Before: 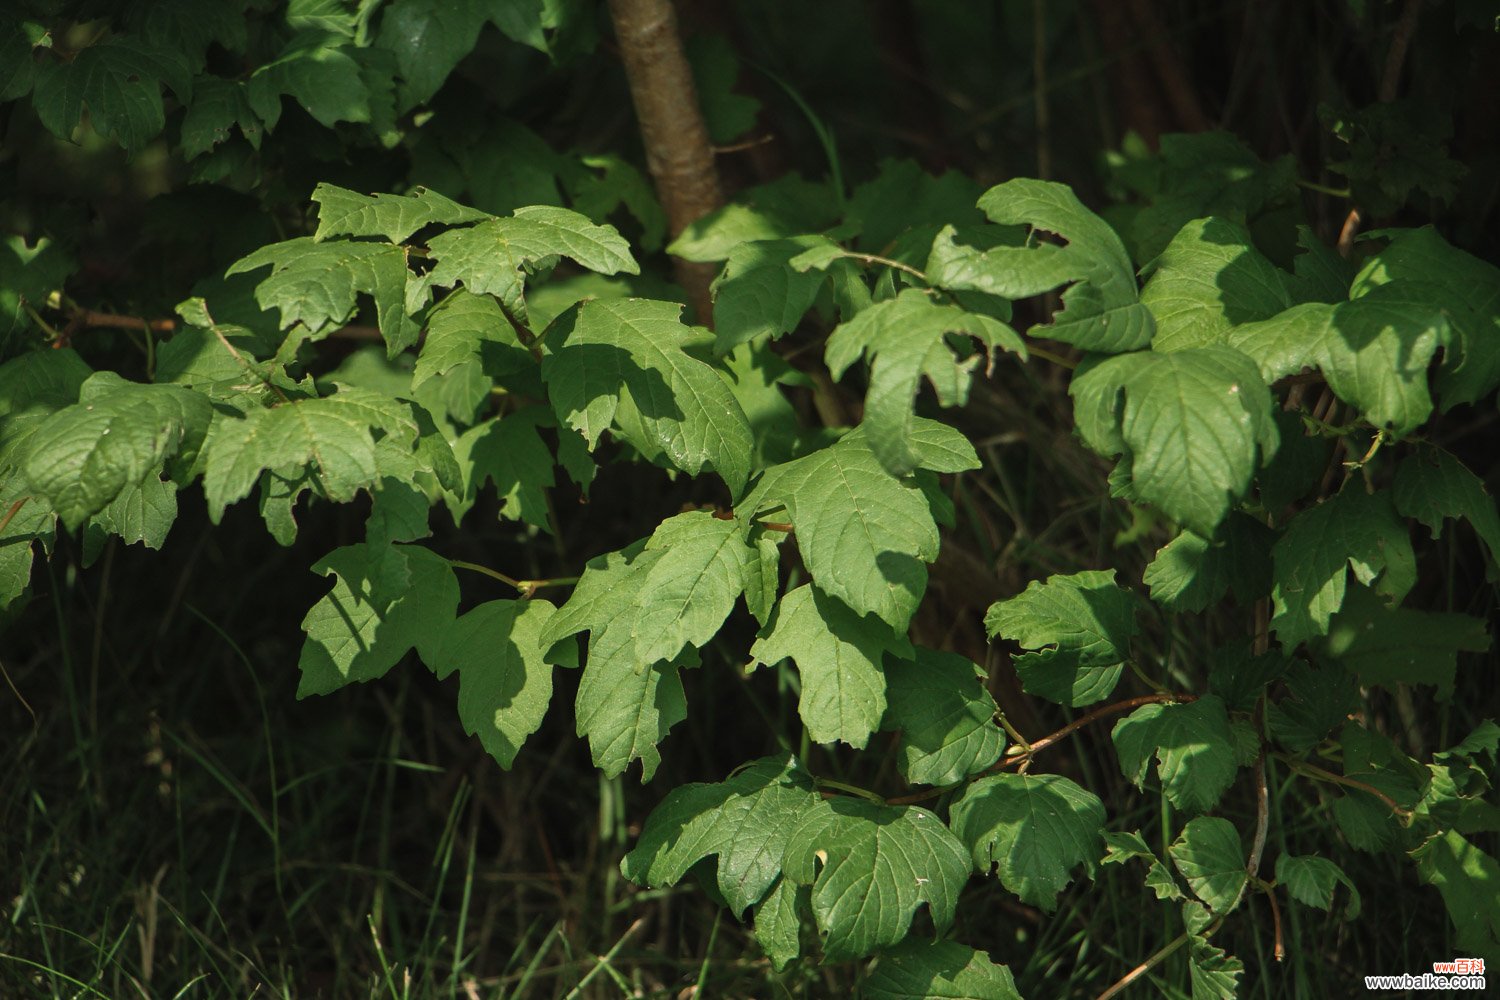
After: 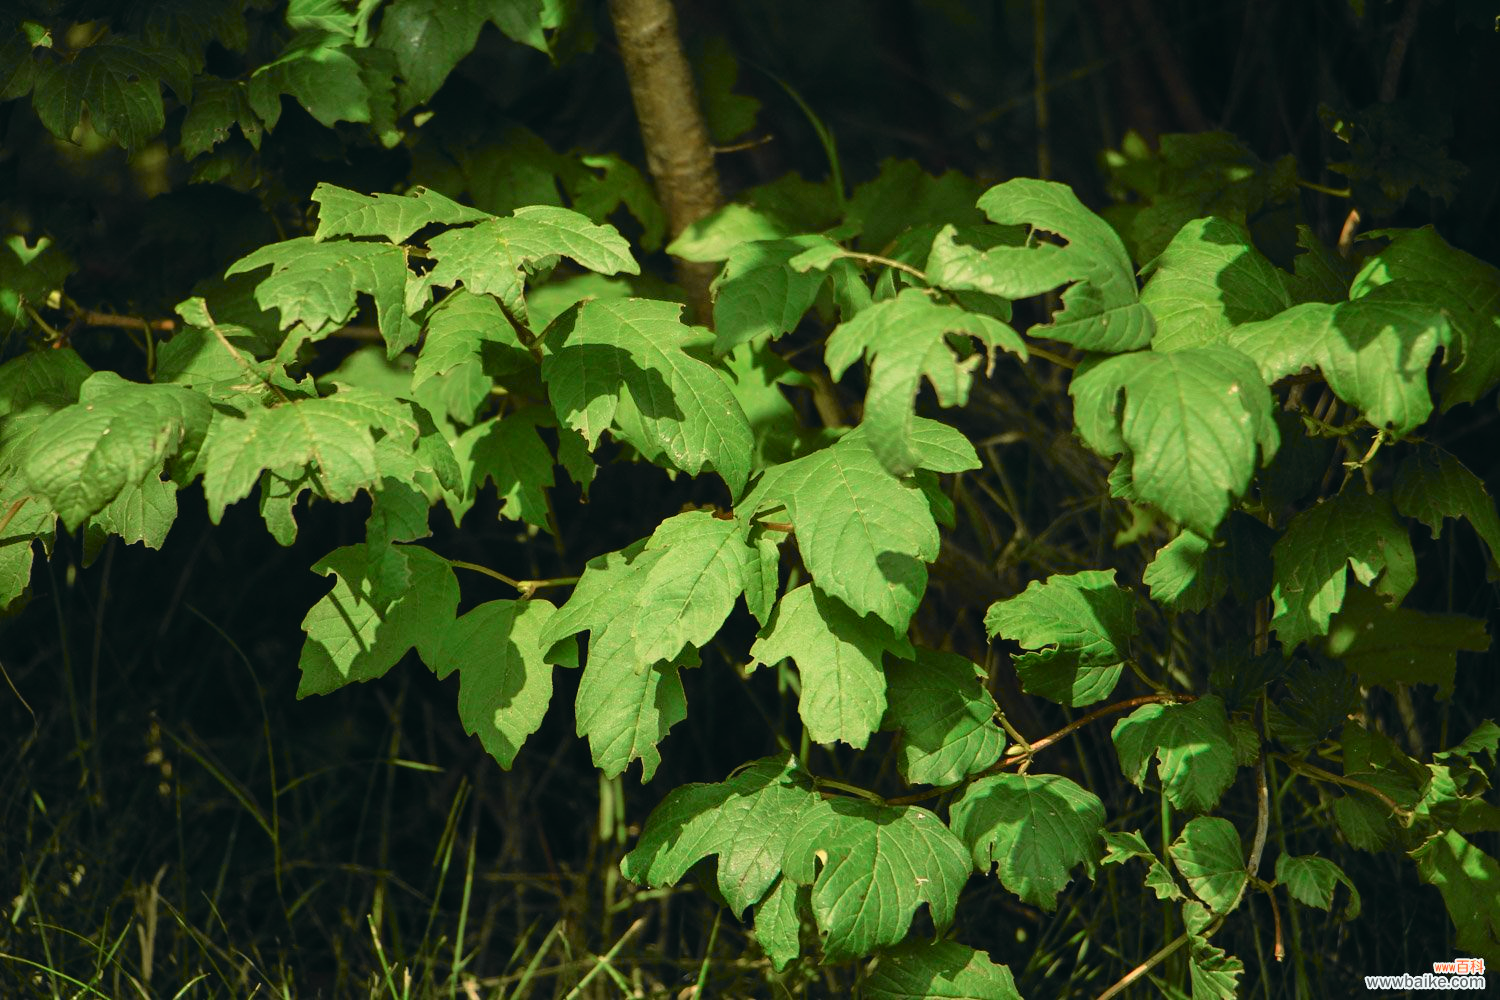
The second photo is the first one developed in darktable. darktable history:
tone curve: curves: ch0 [(0, 0.015) (0.084, 0.074) (0.162, 0.165) (0.304, 0.382) (0.466, 0.576) (0.654, 0.741) (0.848, 0.906) (0.984, 0.963)]; ch1 [(0, 0) (0.34, 0.235) (0.46, 0.46) (0.515, 0.502) (0.553, 0.567) (0.764, 0.815) (1, 1)]; ch2 [(0, 0) (0.44, 0.458) (0.479, 0.492) (0.524, 0.507) (0.547, 0.579) (0.673, 0.712) (1, 1)], color space Lab, independent channels, preserve colors none
